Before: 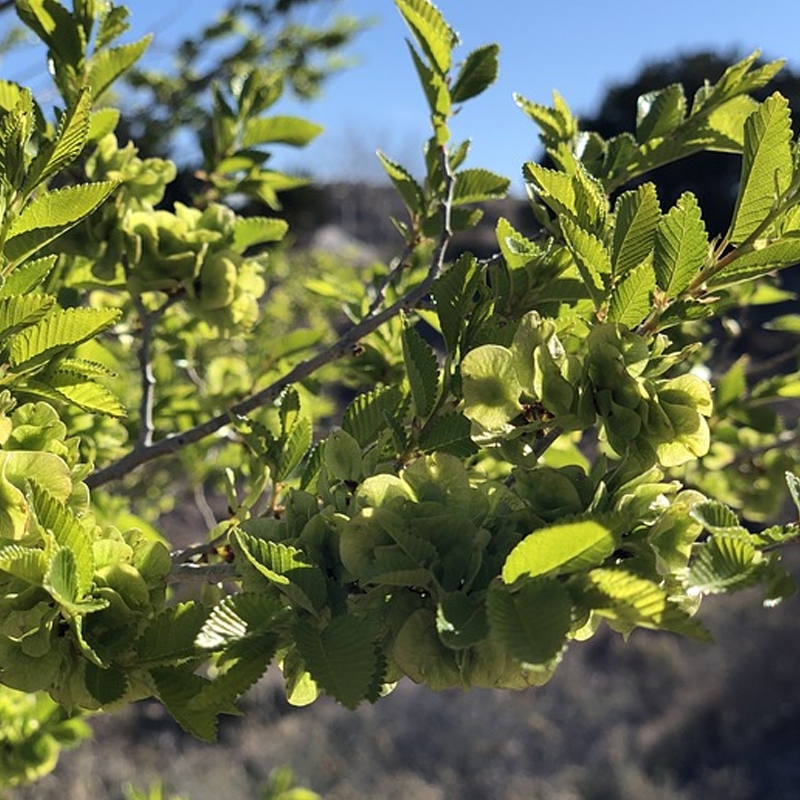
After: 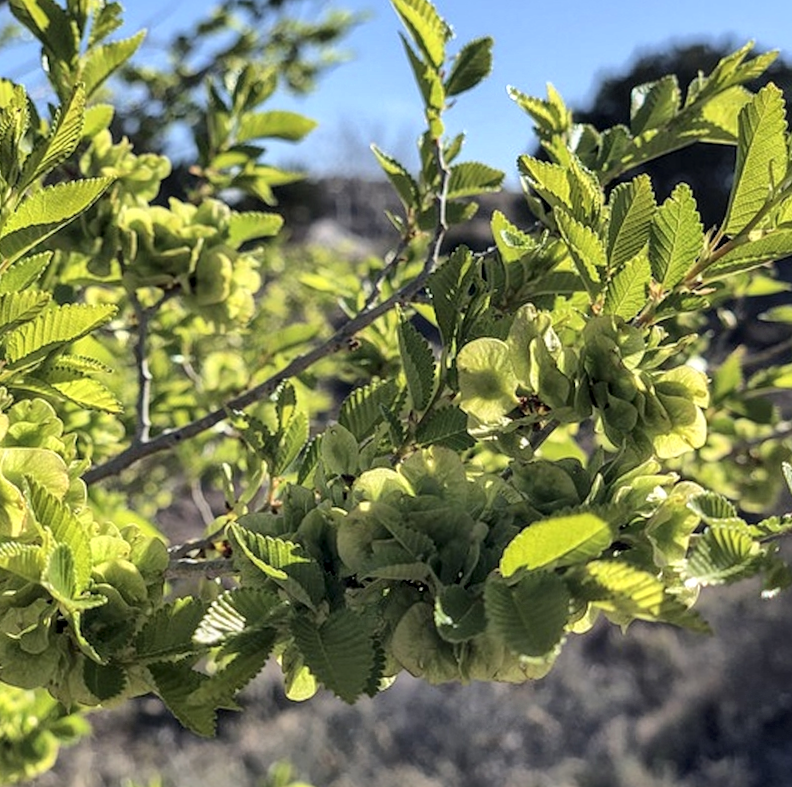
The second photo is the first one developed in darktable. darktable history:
local contrast: on, module defaults
rotate and perspective: rotation -0.45°, automatic cropping original format, crop left 0.008, crop right 0.992, crop top 0.012, crop bottom 0.988
global tonemap: drago (1, 100), detail 1
